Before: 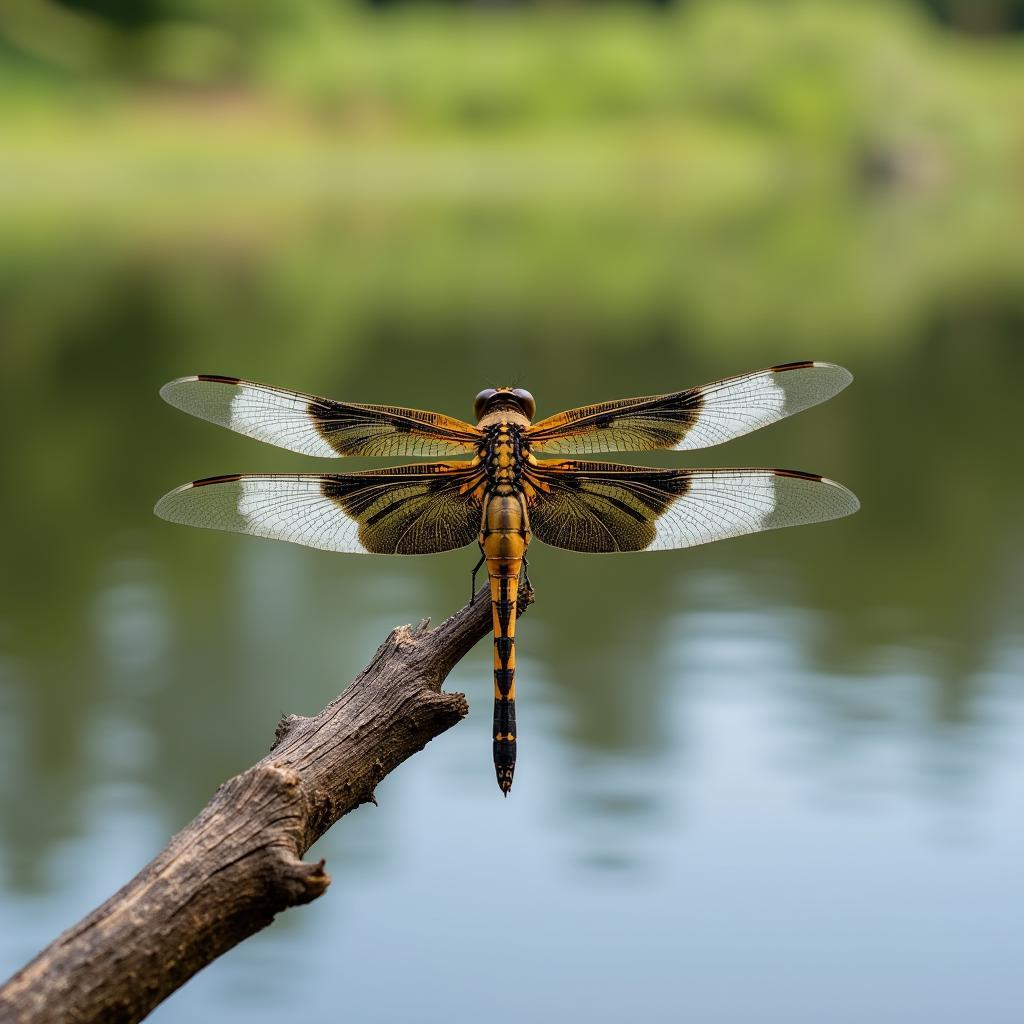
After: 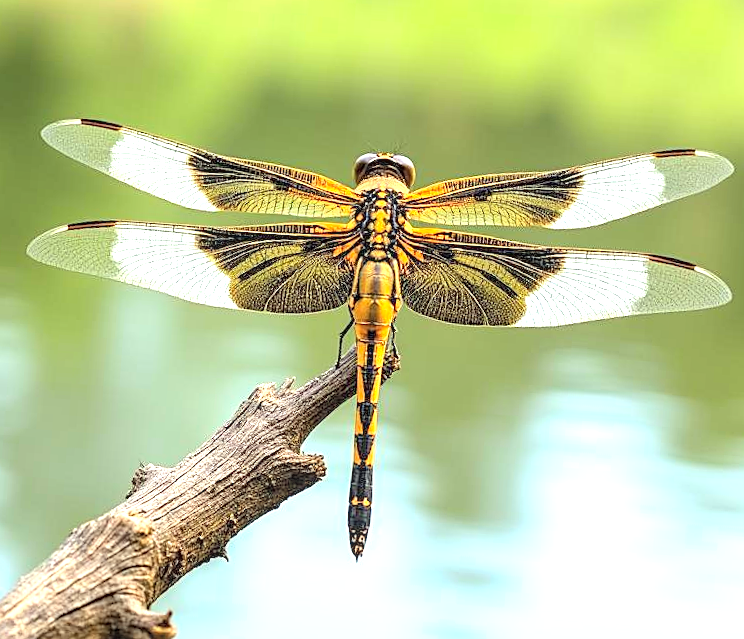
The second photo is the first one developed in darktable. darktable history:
exposure: black level correction 0, exposure 1.446 EV, compensate highlight preservation false
contrast brightness saturation: contrast 0.1, brightness 0.294, saturation 0.141
local contrast: on, module defaults
crop and rotate: angle -4.16°, left 9.904%, top 21.029%, right 12.275%, bottom 12.126%
color correction: highlights a* -4.55, highlights b* 5.04, saturation 0.948
sharpen: on, module defaults
